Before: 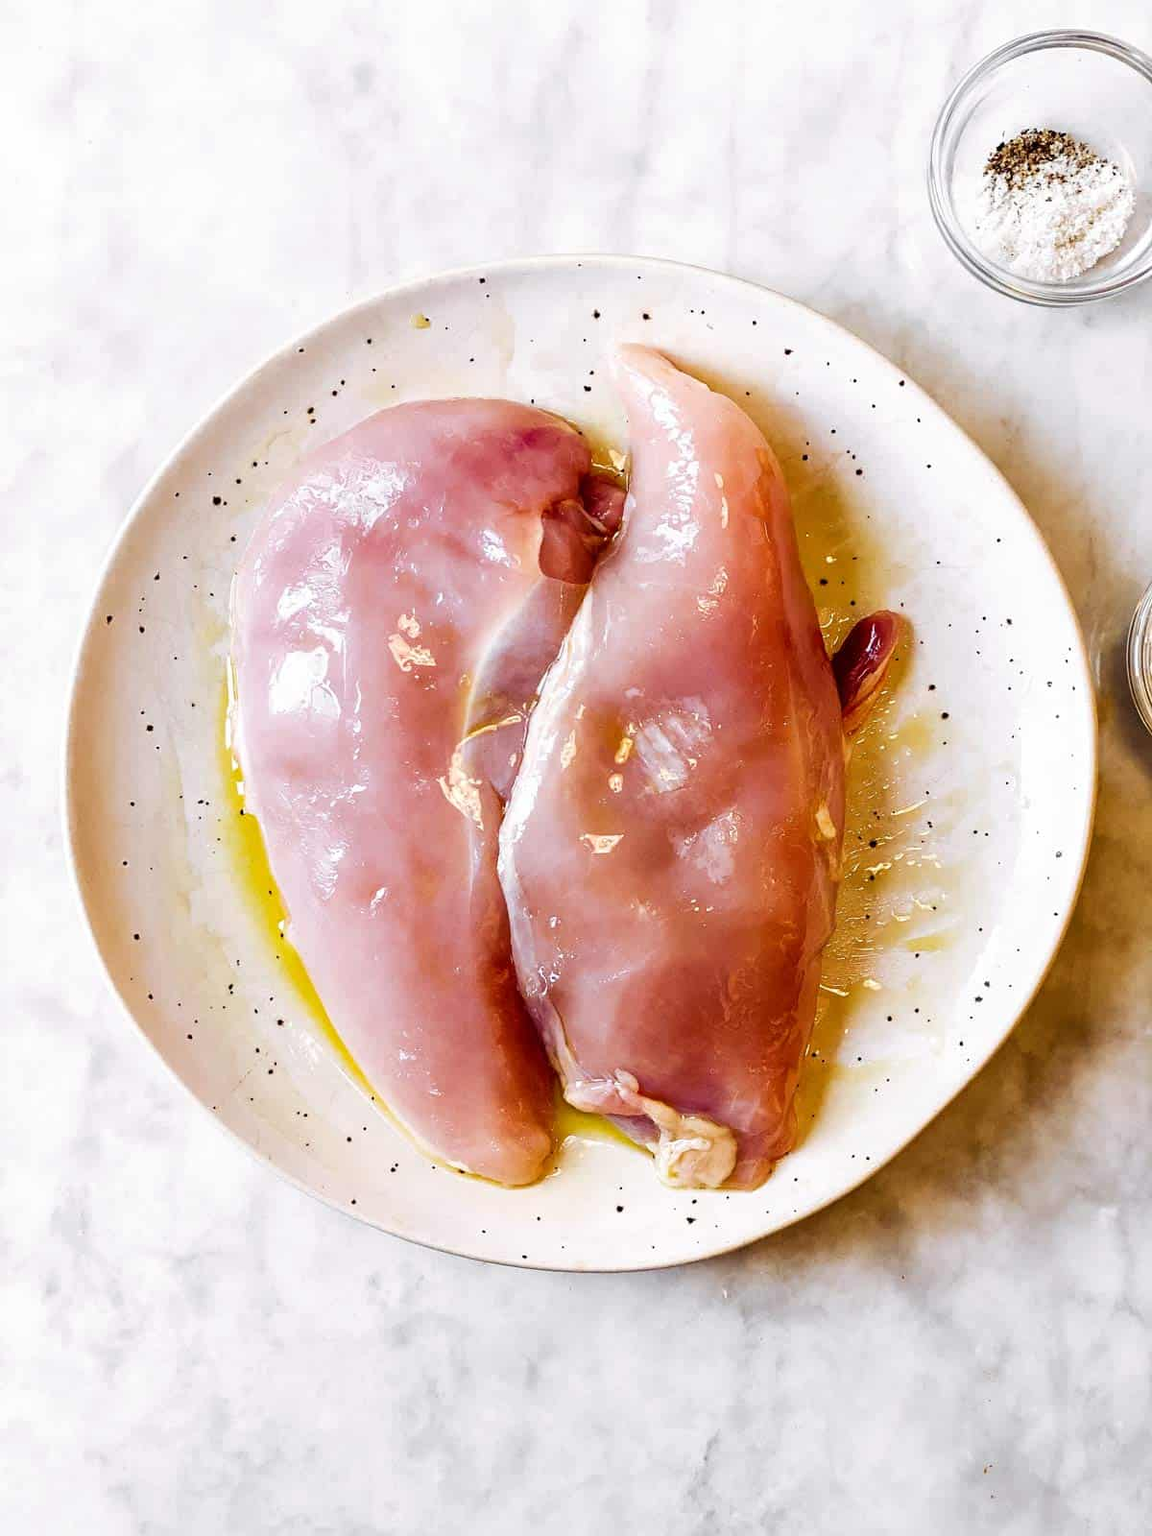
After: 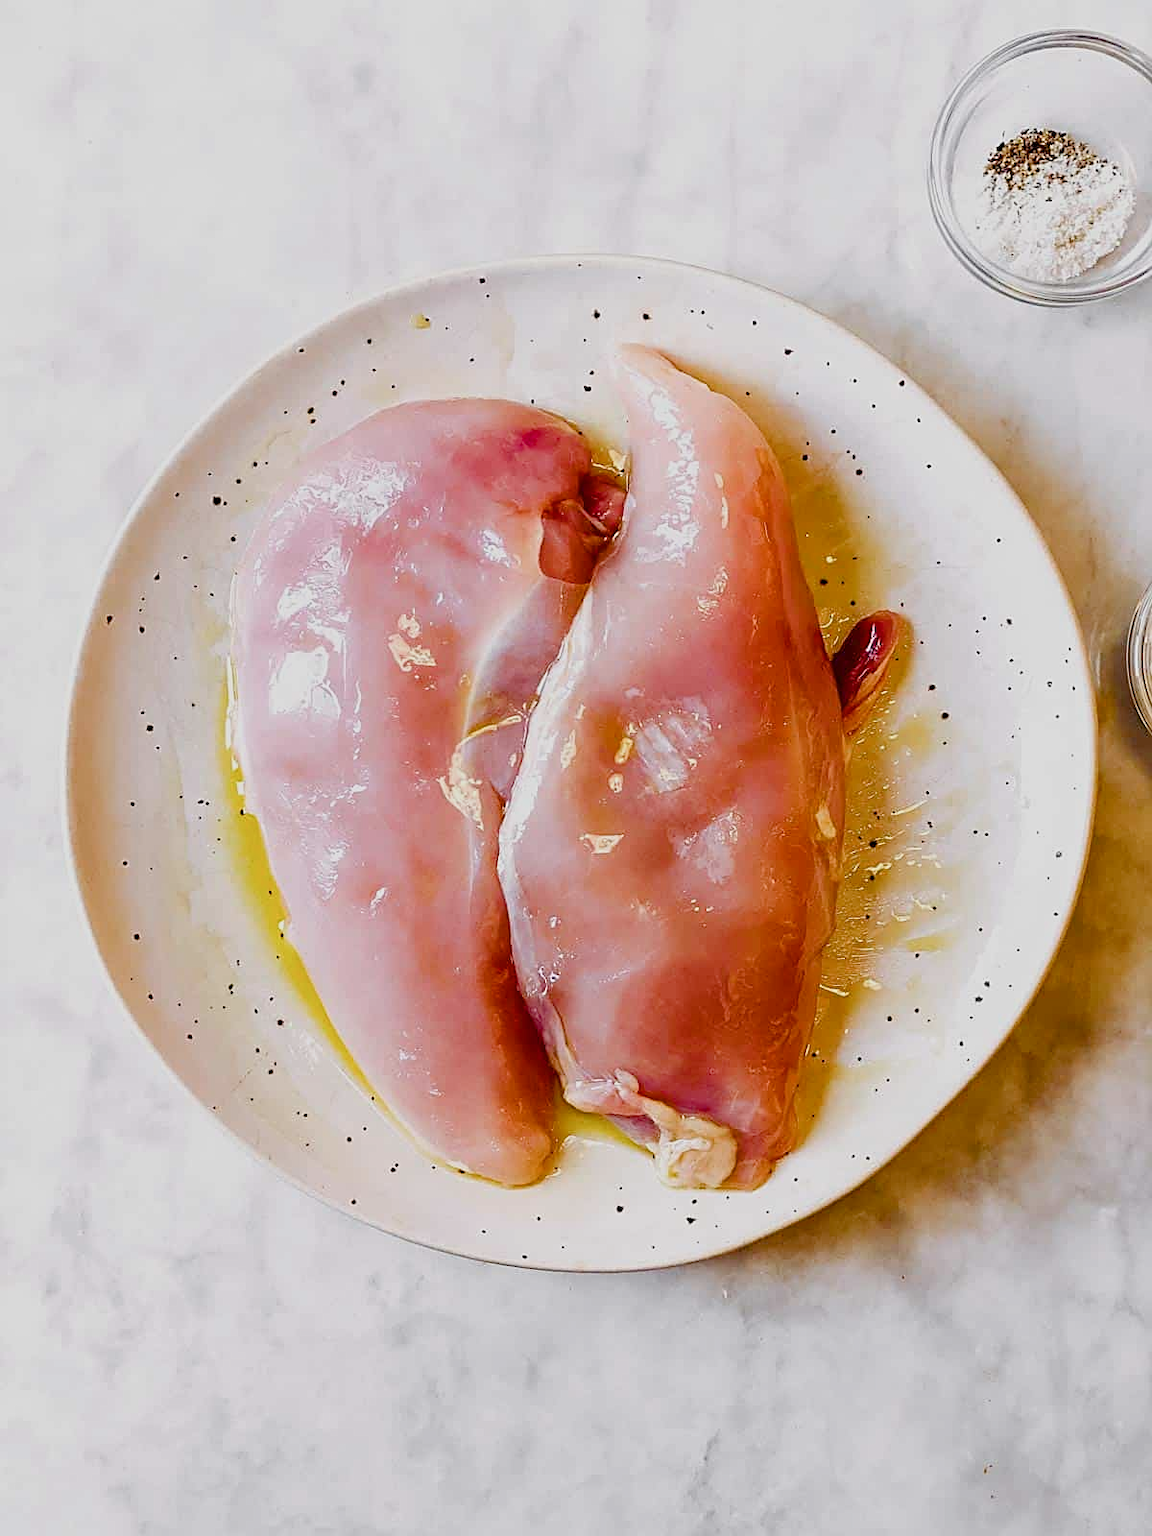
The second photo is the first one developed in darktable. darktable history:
contrast brightness saturation: saturation -0.063
color balance rgb: perceptual saturation grading › global saturation 15.631%, perceptual saturation grading › highlights -18.92%, perceptual saturation grading › shadows 20.206%, contrast -19.513%
sharpen: on, module defaults
